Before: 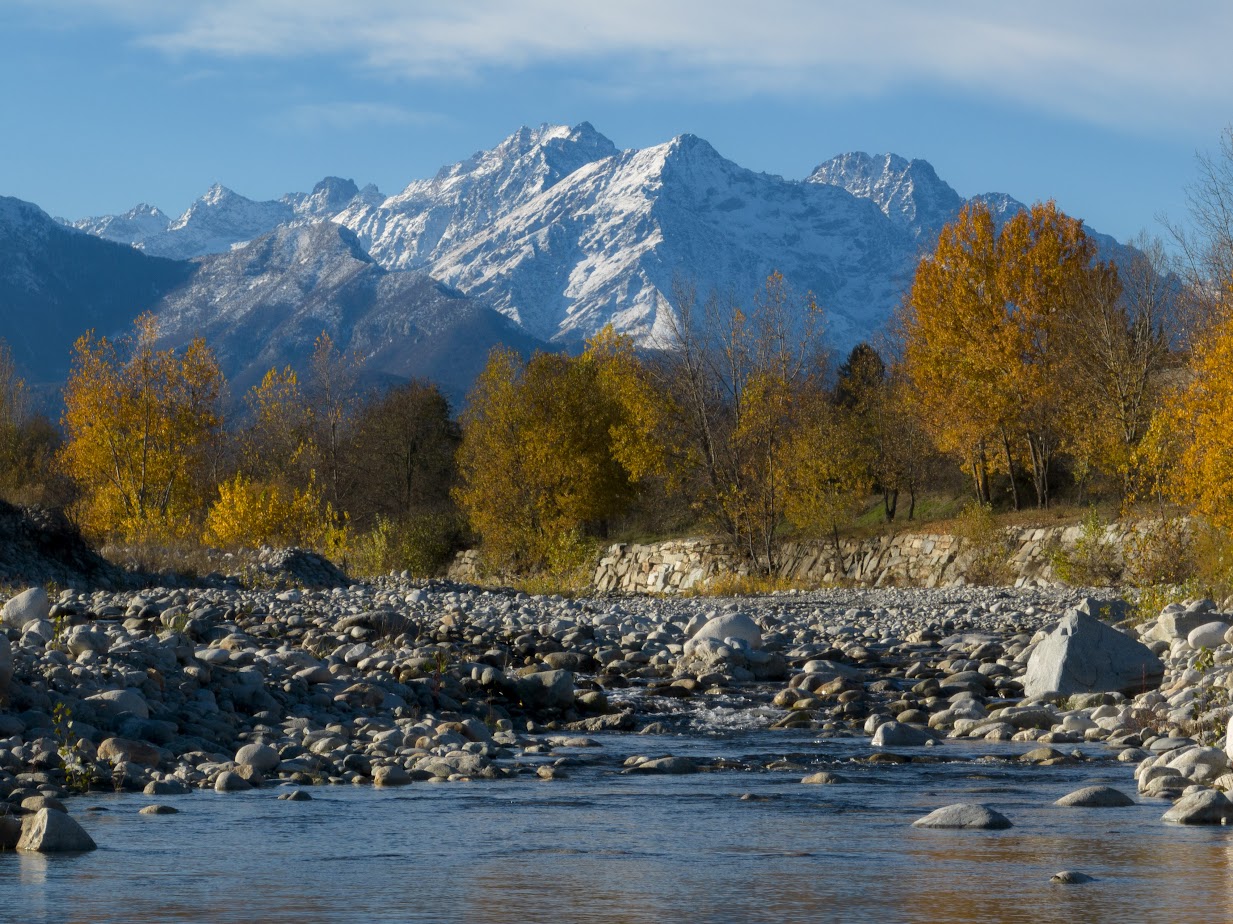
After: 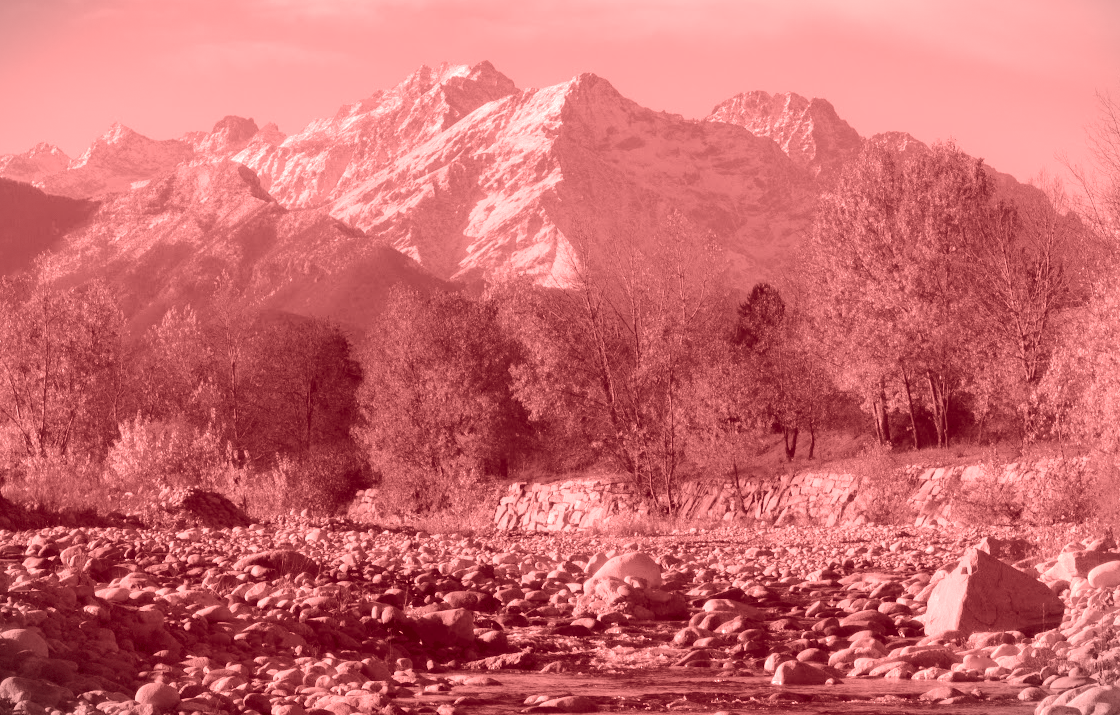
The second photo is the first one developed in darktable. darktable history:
colorize: saturation 60%, source mix 100%
vignetting: fall-off start 100%, brightness -0.406, saturation -0.3, width/height ratio 1.324, dithering 8-bit output, unbound false
tone curve: curves: ch0 [(0, 0) (0.003, 0.048) (0.011, 0.055) (0.025, 0.065) (0.044, 0.089) (0.069, 0.111) (0.1, 0.132) (0.136, 0.163) (0.177, 0.21) (0.224, 0.259) (0.277, 0.323) (0.335, 0.385) (0.399, 0.442) (0.468, 0.508) (0.543, 0.578) (0.623, 0.648) (0.709, 0.716) (0.801, 0.781) (0.898, 0.845) (1, 1)], preserve colors none
crop: left 8.155%, top 6.611%, bottom 15.385%
